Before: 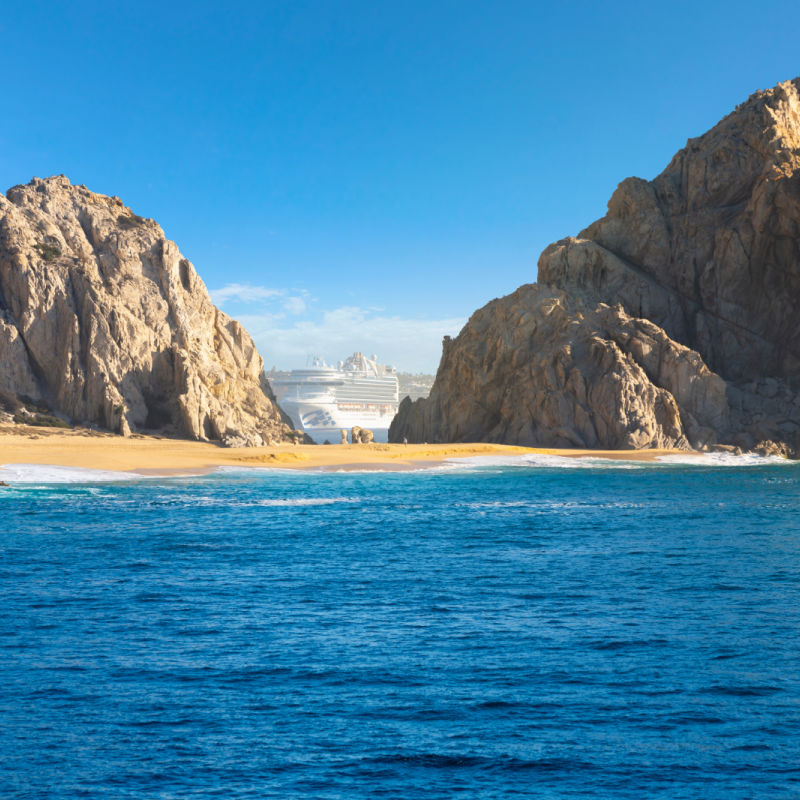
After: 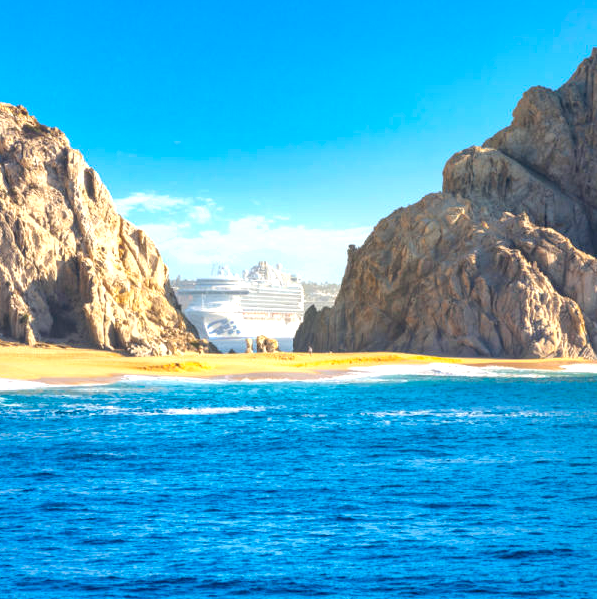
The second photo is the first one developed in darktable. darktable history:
shadows and highlights: shadows 12.89, white point adjustment 1.12, soften with gaussian
exposure: exposure 0.495 EV, compensate highlight preservation false
crop and rotate: left 11.973%, top 11.405%, right 13.353%, bottom 13.693%
local contrast: on, module defaults
color balance rgb: shadows lift › hue 86.14°, global offset › chroma 0.134%, global offset › hue 254.07°, perceptual saturation grading › global saturation 19.381%, perceptual brilliance grading › mid-tones 9.638%, perceptual brilliance grading › shadows 14.919%
